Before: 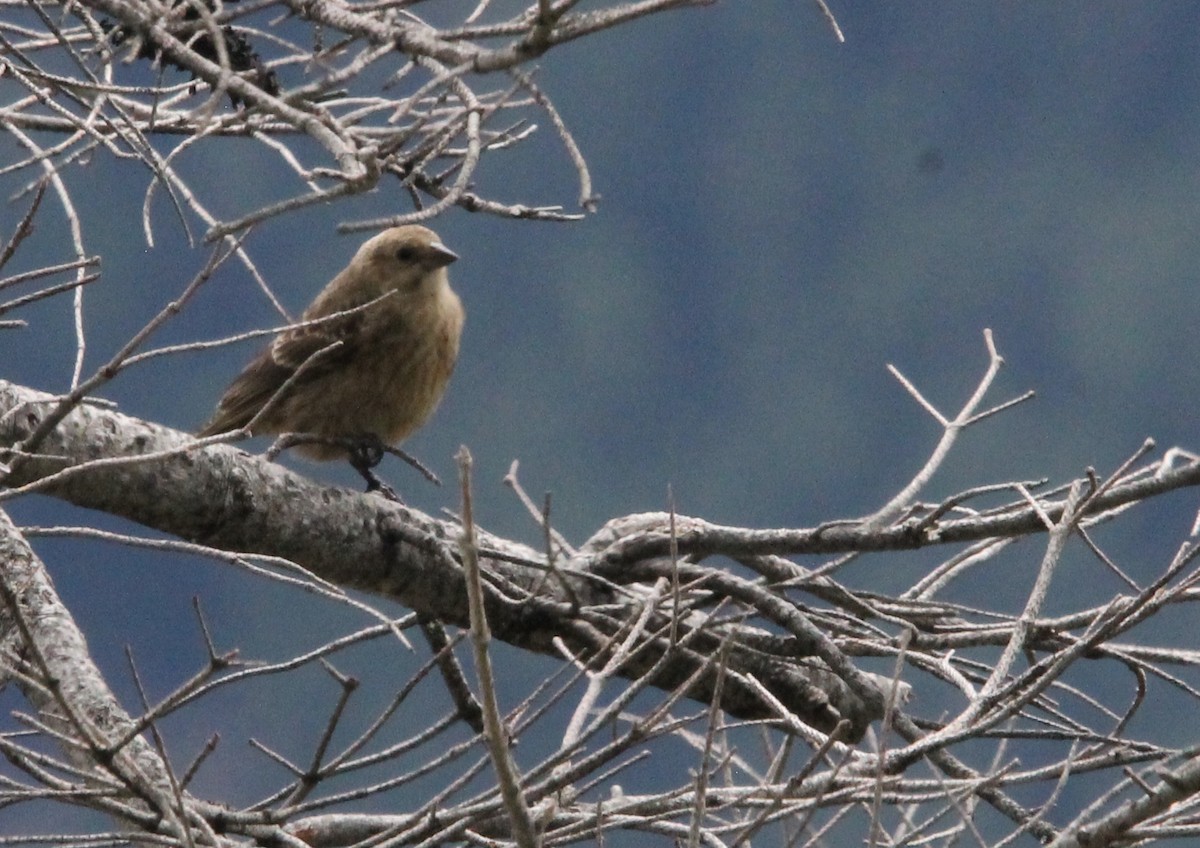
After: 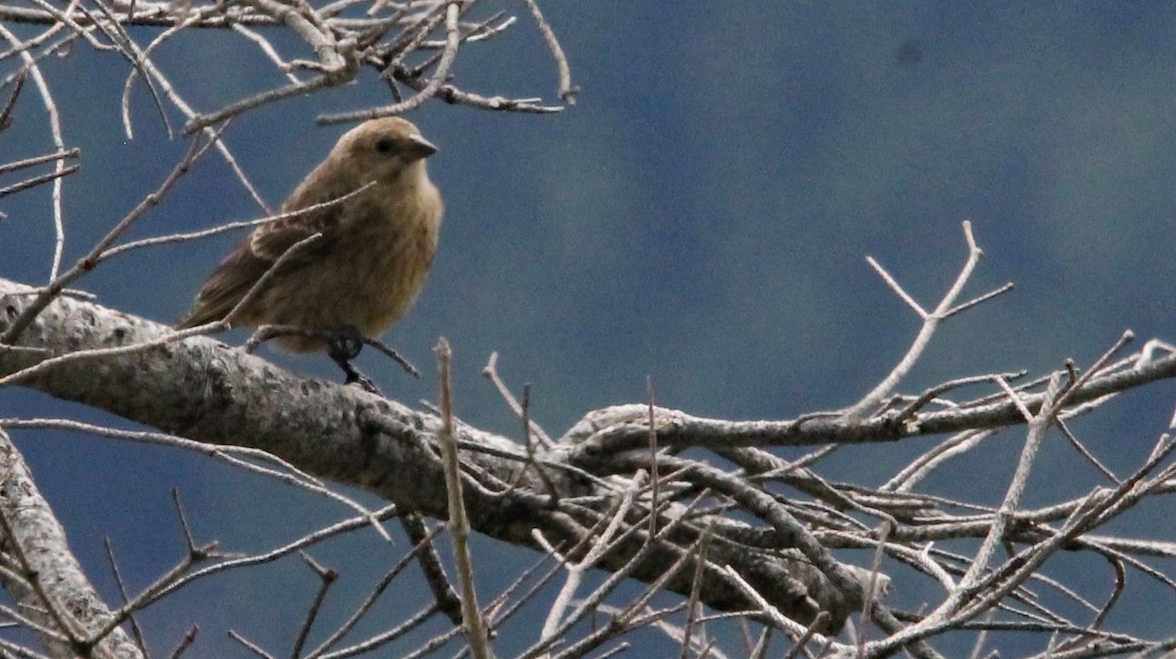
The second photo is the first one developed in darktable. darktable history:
crop and rotate: left 1.799%, top 12.763%, right 0.143%, bottom 9.417%
haze removal: adaptive false
